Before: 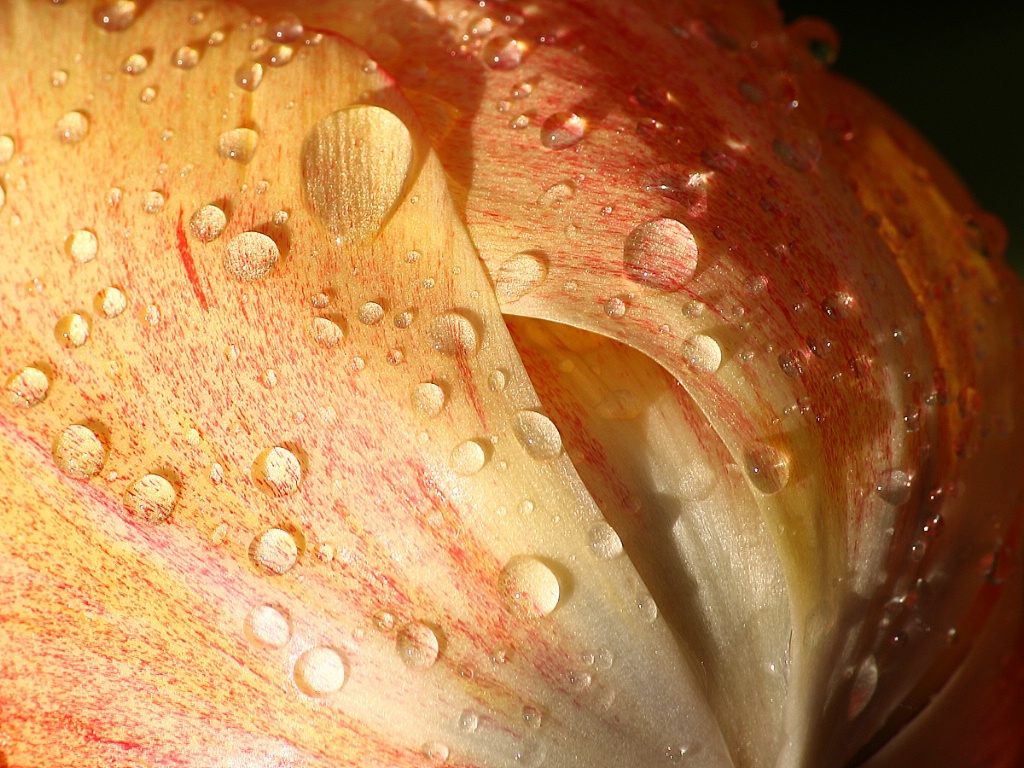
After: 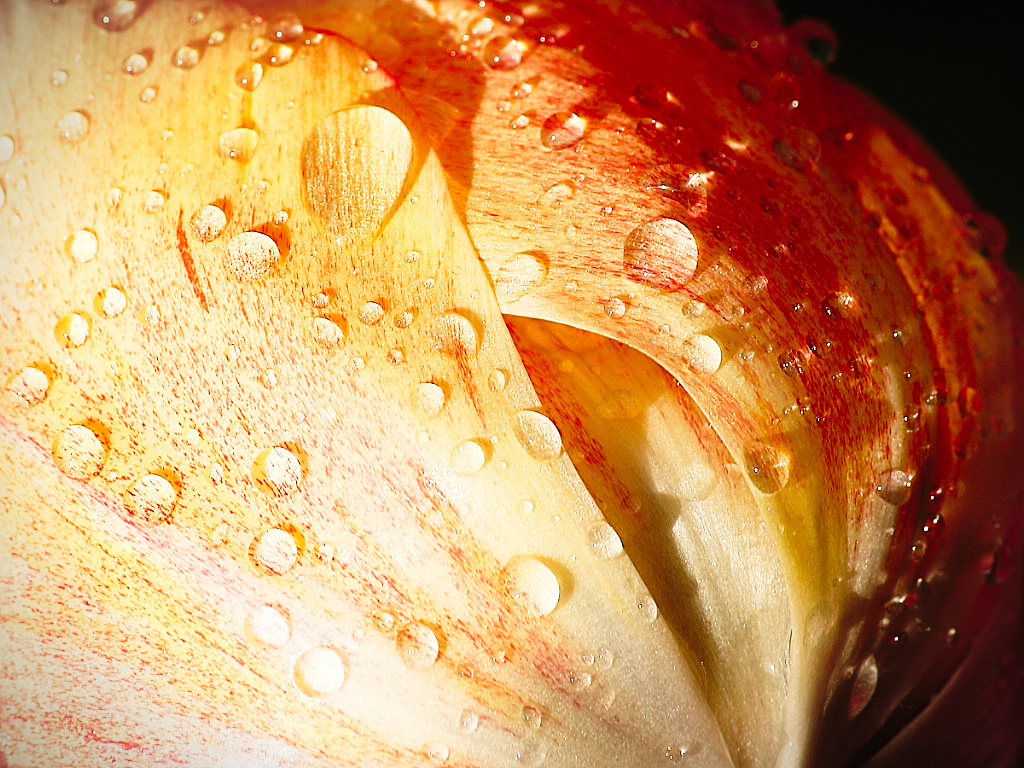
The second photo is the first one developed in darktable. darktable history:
sharpen: on, module defaults
vignetting: fall-off start 89.12%, fall-off radius 43.75%, width/height ratio 1.162, unbound false
tone curve: curves: ch0 [(0, 0.014) (0.17, 0.099) (0.398, 0.423) (0.728, 0.808) (0.877, 0.91) (0.99, 0.955)]; ch1 [(0, 0) (0.377, 0.325) (0.493, 0.491) (0.505, 0.504) (0.515, 0.515) (0.554, 0.575) (0.623, 0.643) (0.701, 0.718) (1, 1)]; ch2 [(0, 0) (0.423, 0.453) (0.481, 0.485) (0.501, 0.501) (0.531, 0.527) (0.586, 0.597) (0.663, 0.706) (0.717, 0.753) (1, 0.991)], preserve colors none
exposure: black level correction 0.001, exposure 0.499 EV, compensate highlight preservation false
